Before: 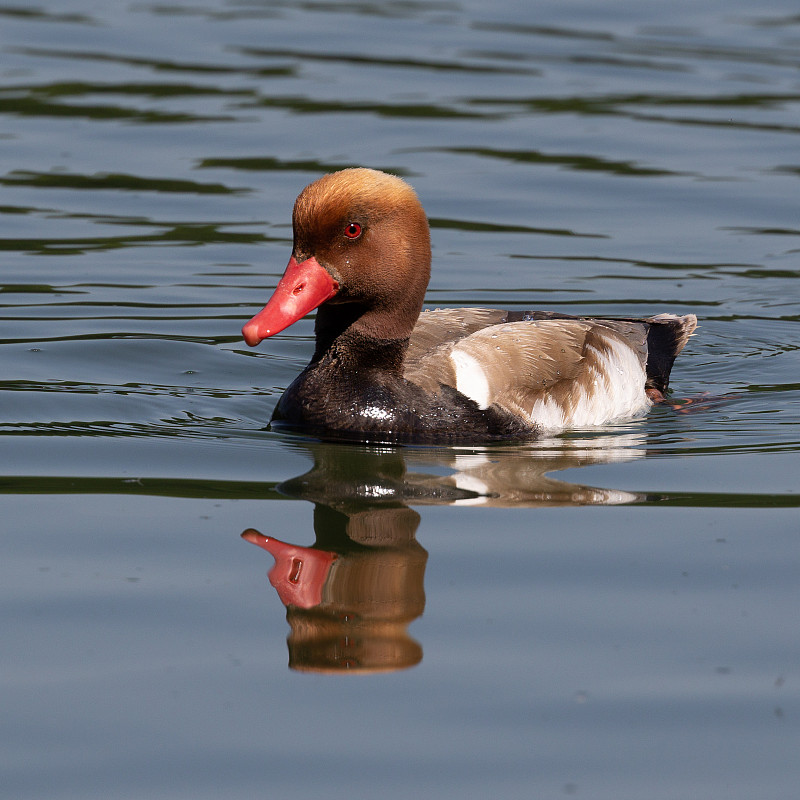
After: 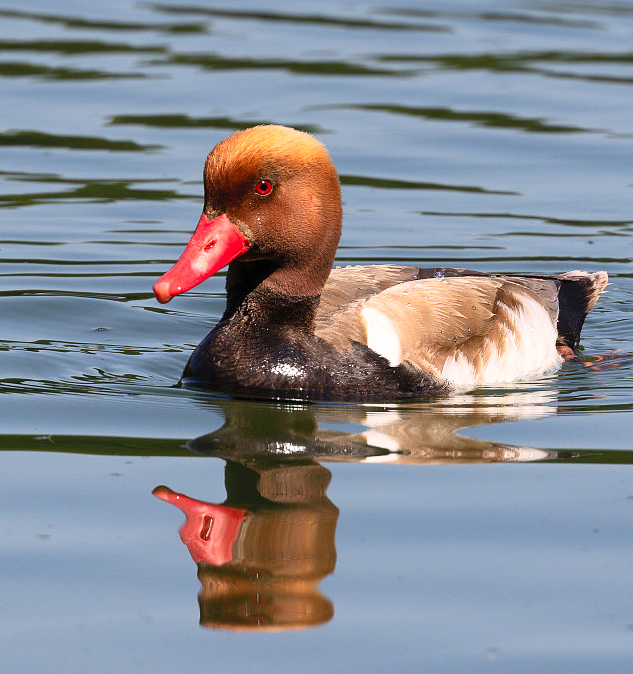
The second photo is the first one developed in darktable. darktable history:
crop: left 11.225%, top 5.381%, right 9.565%, bottom 10.314%
contrast brightness saturation: contrast 0.24, brightness 0.26, saturation 0.39
